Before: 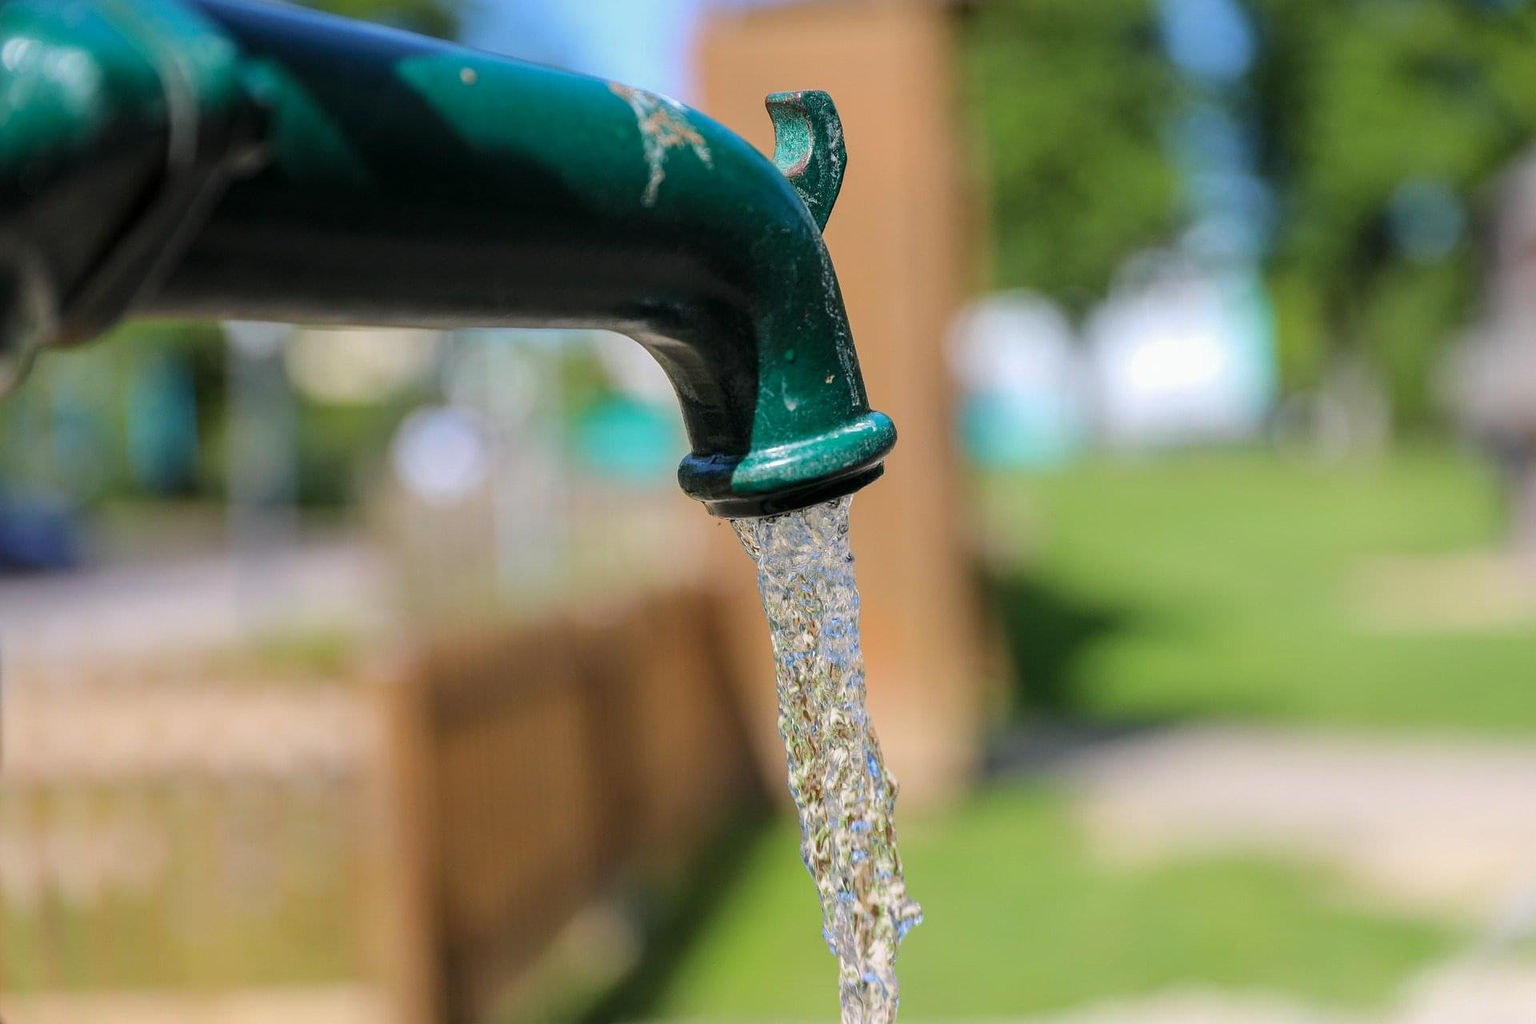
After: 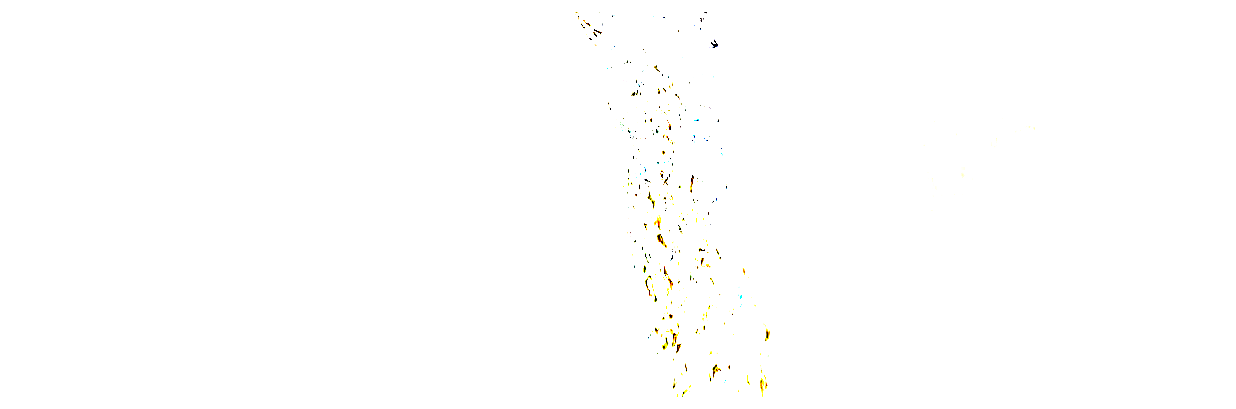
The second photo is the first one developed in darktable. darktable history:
exposure: exposure 8 EV, compensate highlight preservation false
sharpen: radius 6.3, amount 1.8, threshold 0
crop: left 18.091%, top 51.13%, right 17.525%, bottom 16.85%
color balance rgb: shadows fall-off 101%, linear chroma grading › mid-tones 7.63%, perceptual saturation grading › mid-tones 11.68%, mask middle-gray fulcrum 22.45%, global vibrance 10.11%, saturation formula JzAzBz (2021)
